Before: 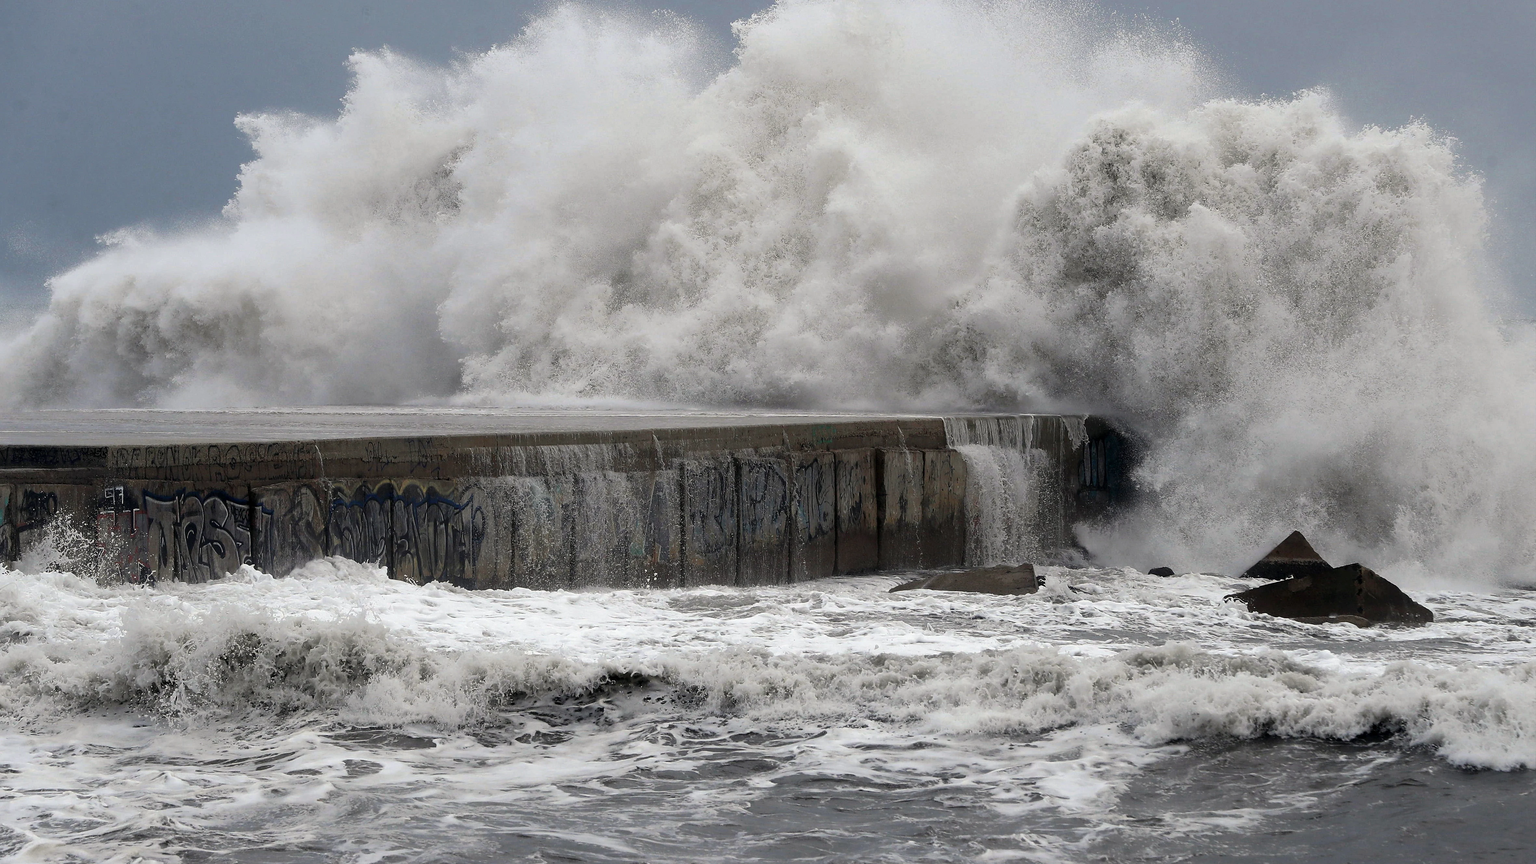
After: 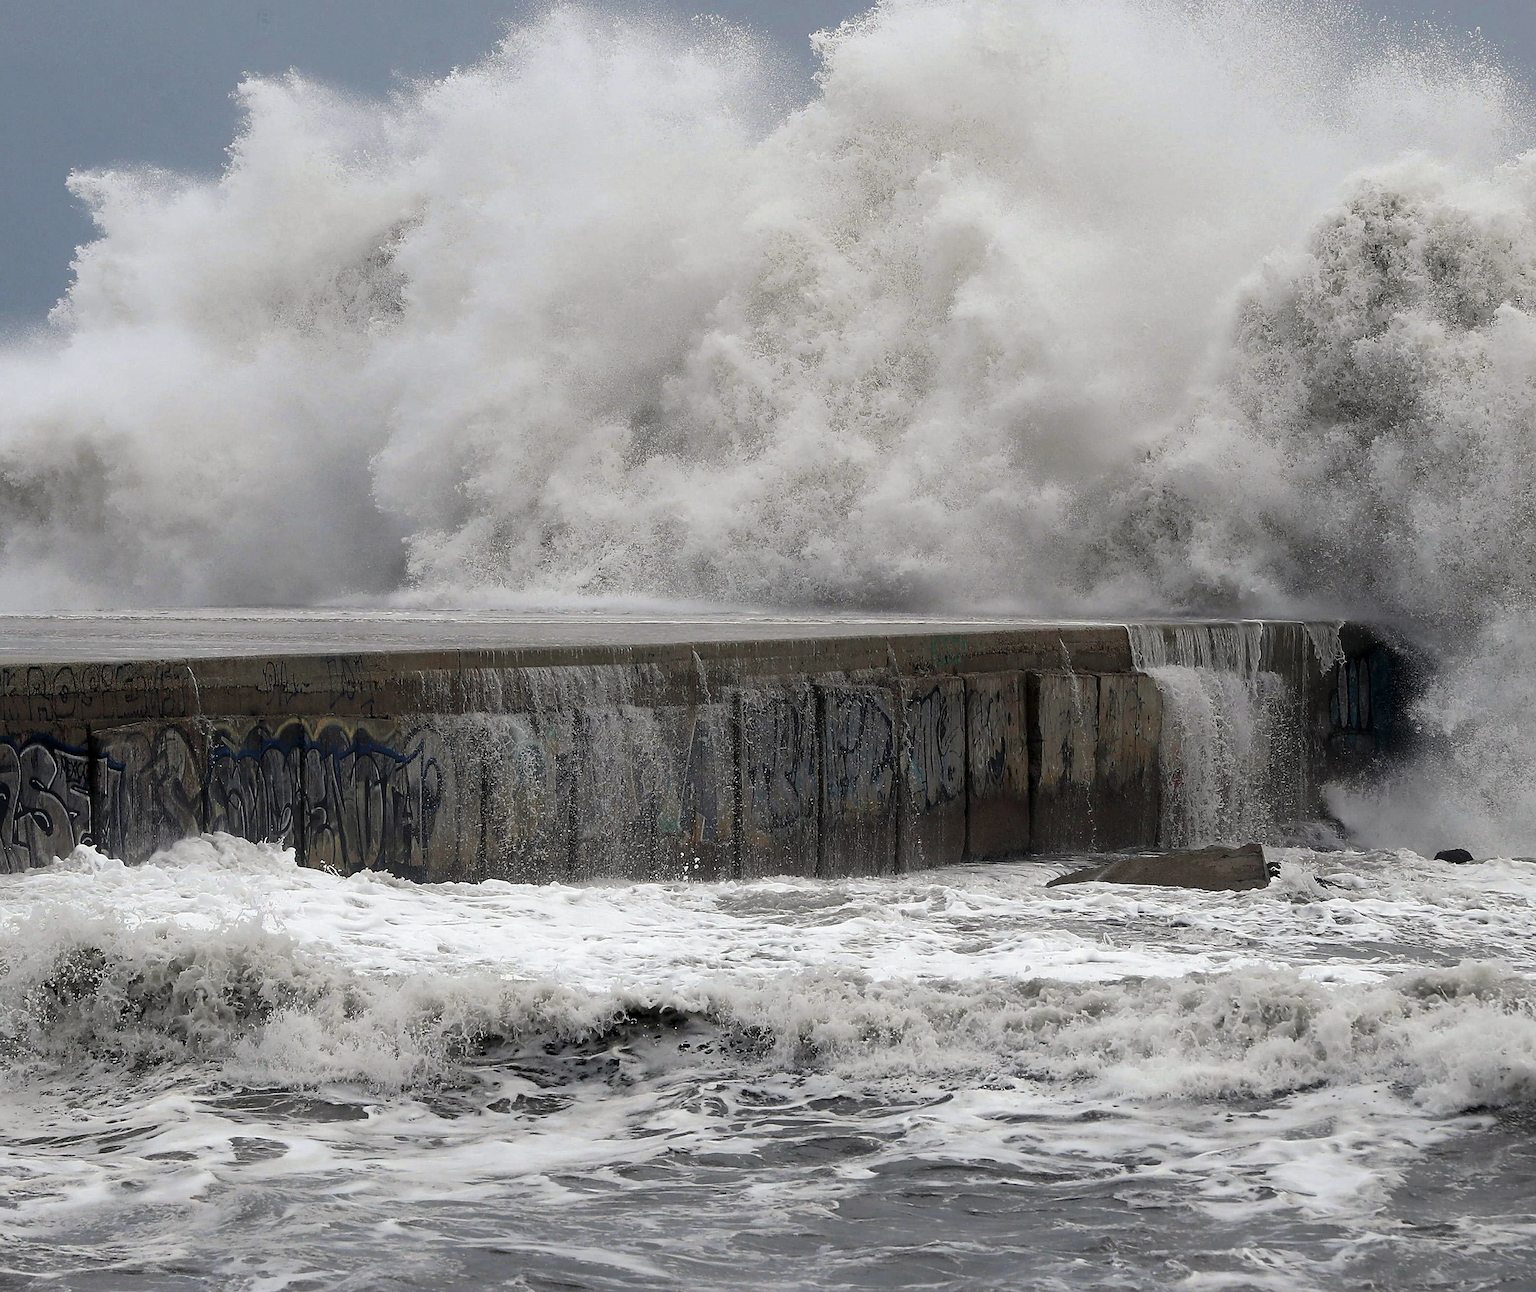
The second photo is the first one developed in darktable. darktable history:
crop and rotate: left 12.395%, right 20.78%
exposure: exposure 0.014 EV, compensate exposure bias true, compensate highlight preservation false
sharpen: amount 0.2
